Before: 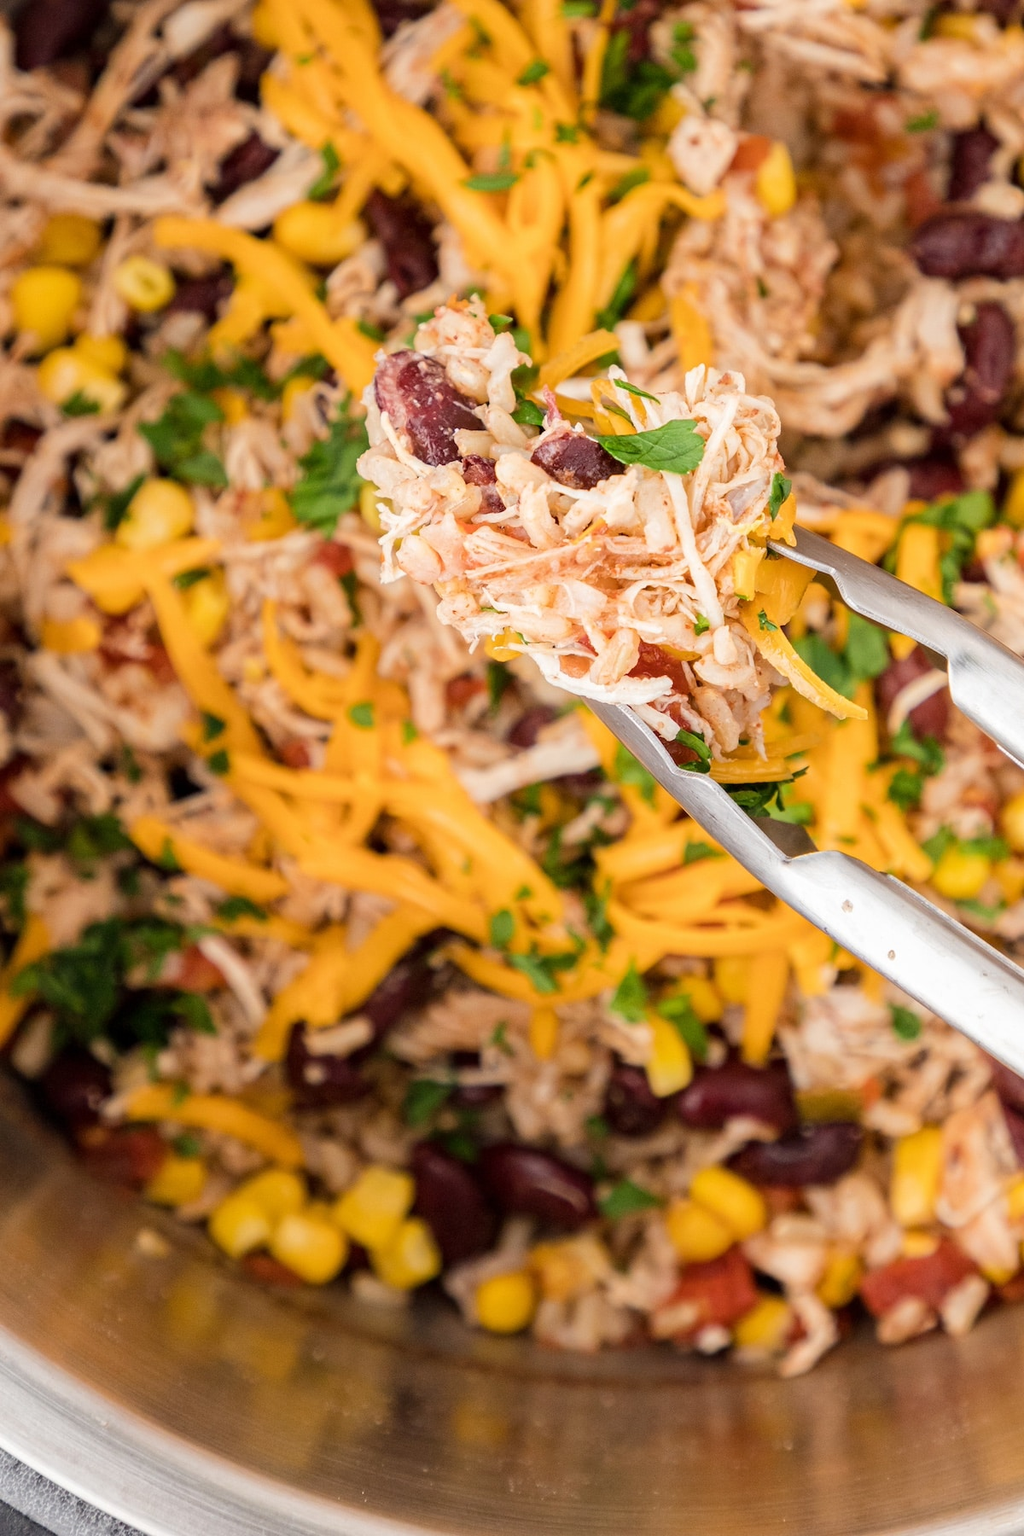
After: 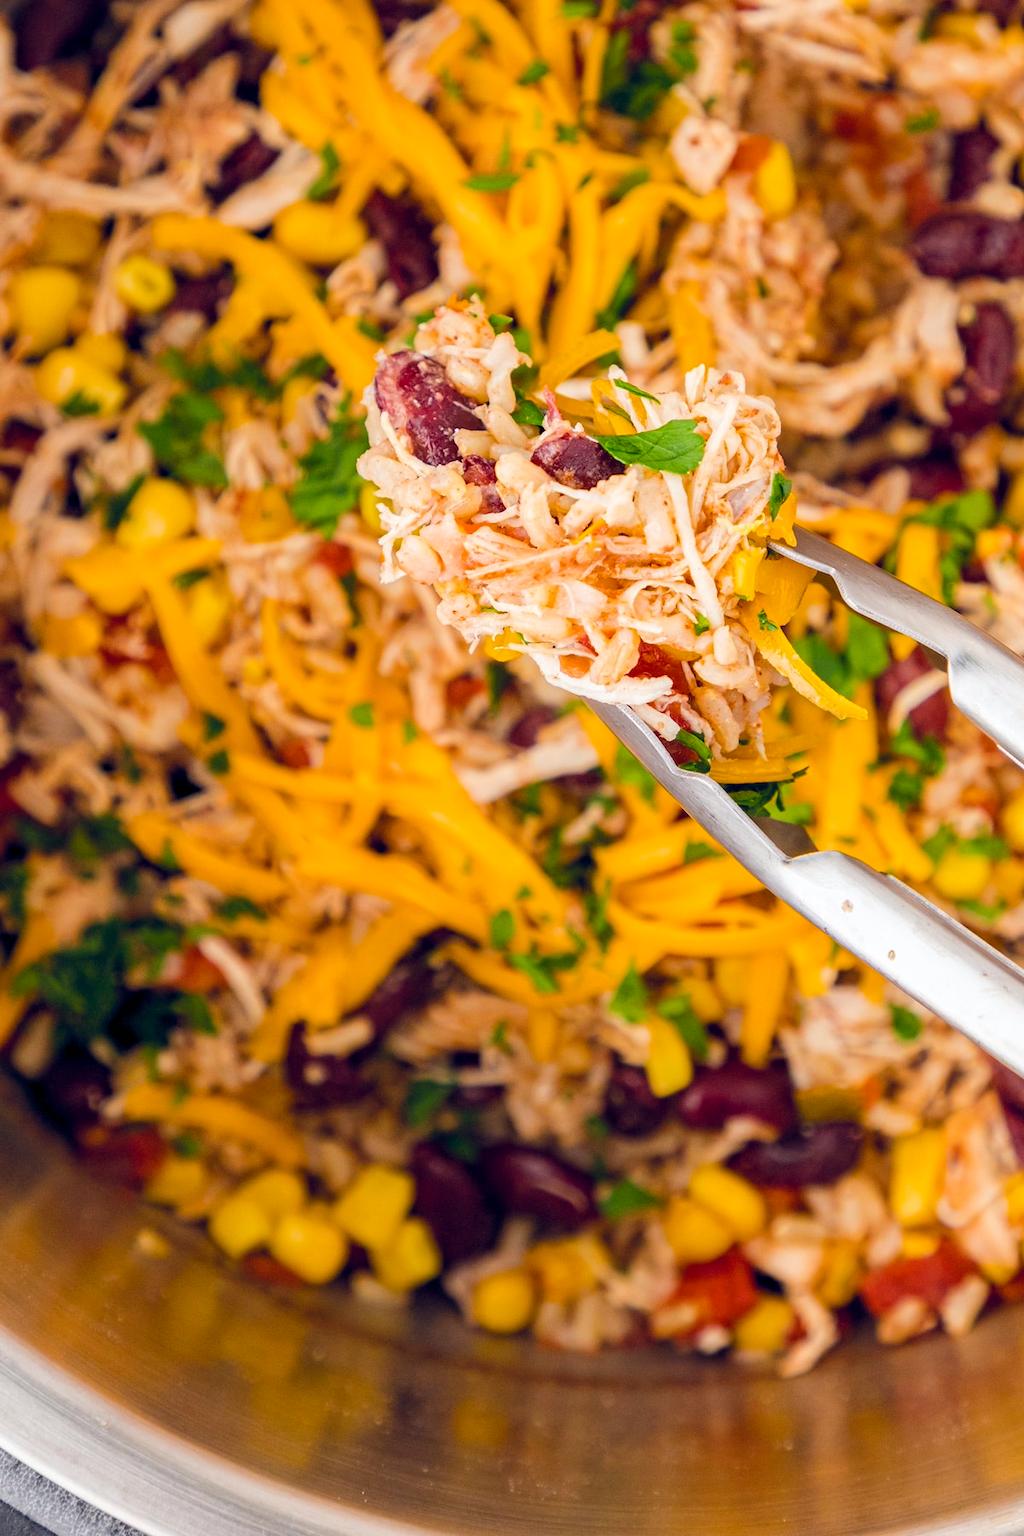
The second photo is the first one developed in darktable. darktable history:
color balance rgb: global offset › chroma 0.142%, global offset › hue 253.33°, perceptual saturation grading › global saturation 30.66%, global vibrance 19.578%
